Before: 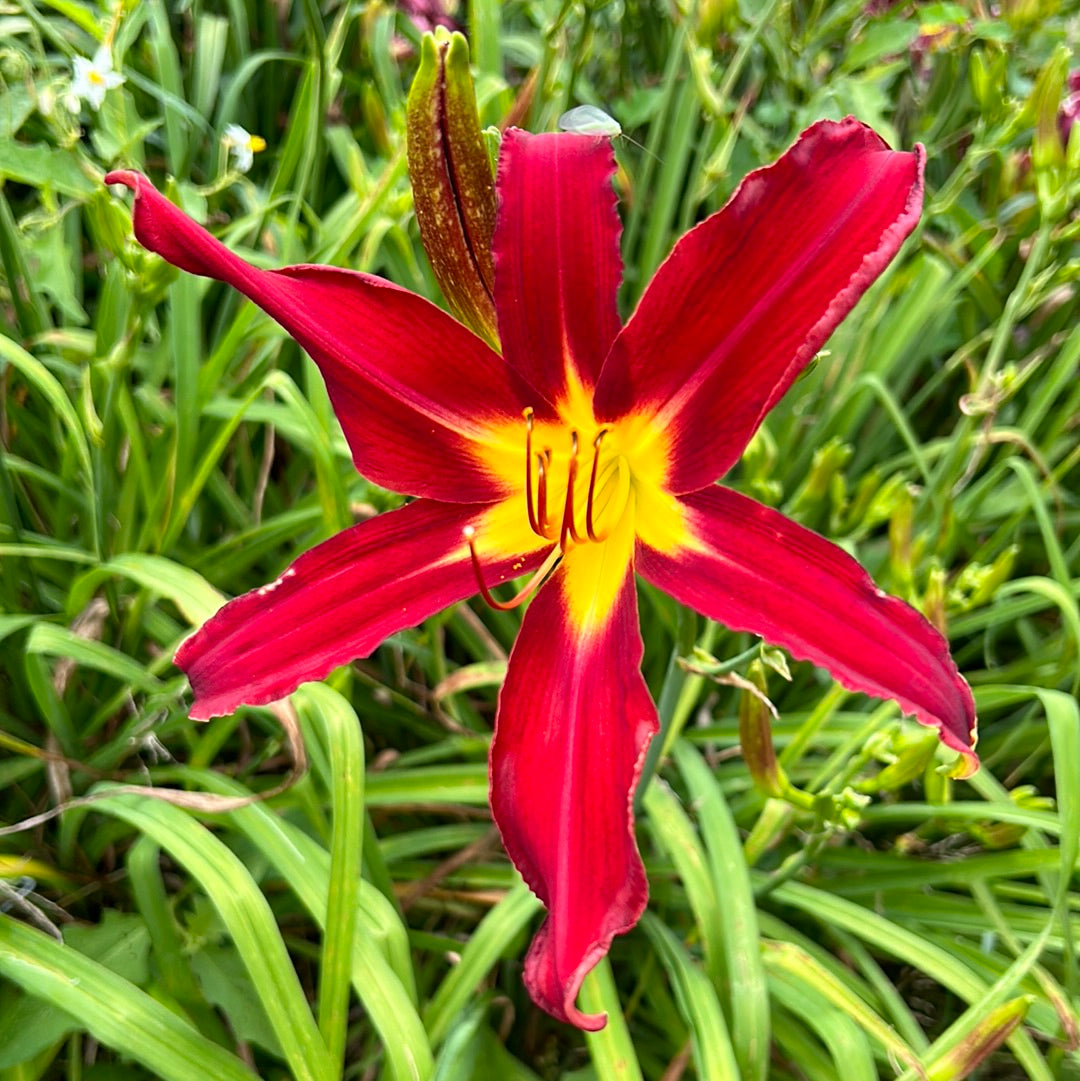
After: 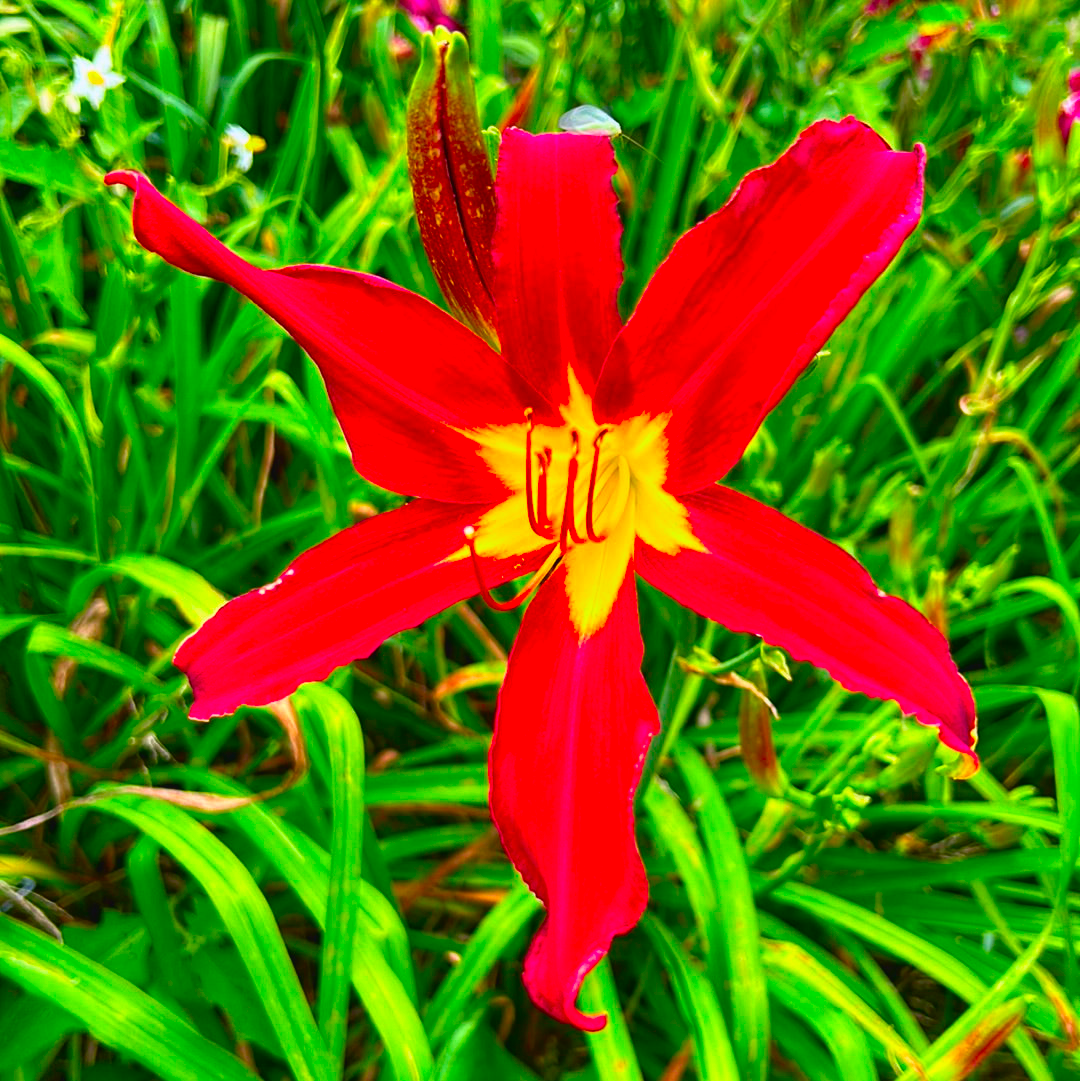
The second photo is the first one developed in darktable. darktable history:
color correction: highlights a* 1.69, highlights b* -1.73, saturation 2.5
shadows and highlights: shadows -0.751, highlights 38.17
contrast brightness saturation: contrast -0.089, brightness -0.041, saturation -0.109
tone equalizer: mask exposure compensation -0.485 EV
